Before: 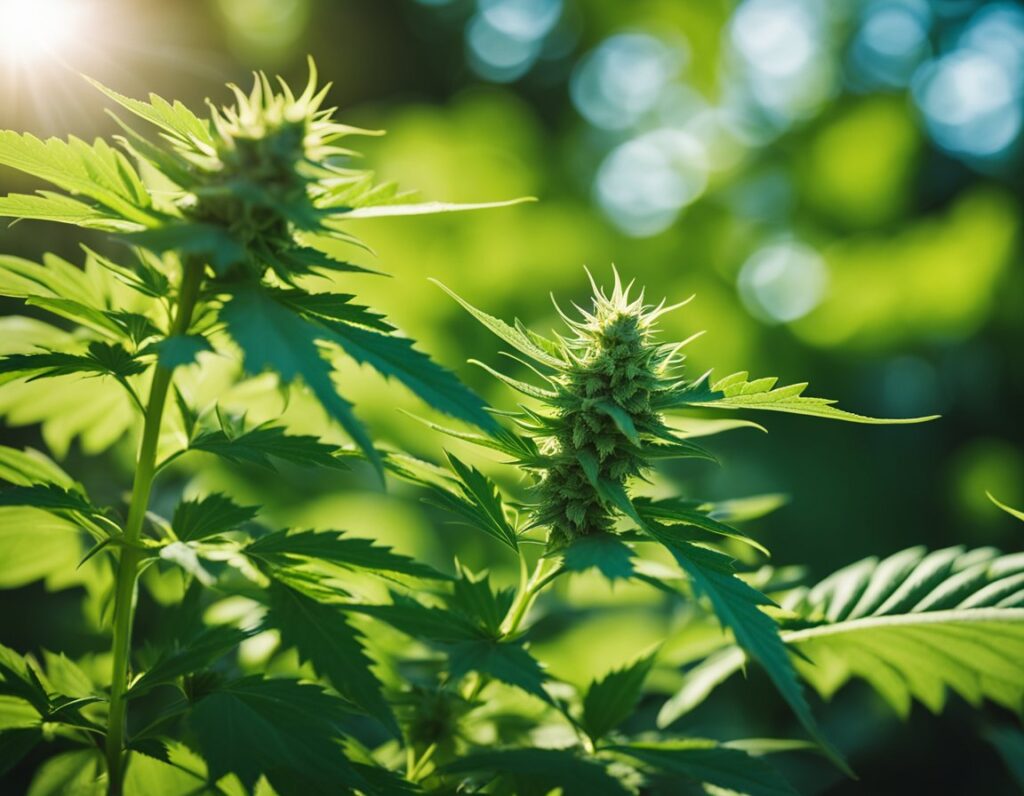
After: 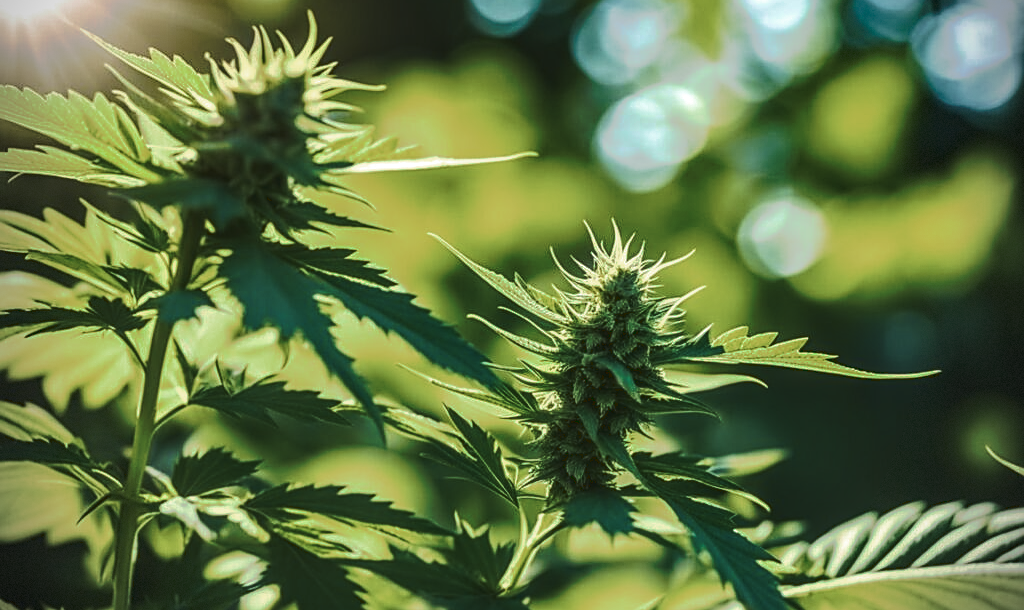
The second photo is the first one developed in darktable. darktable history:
sharpen: amount 0.575
contrast brightness saturation: contrast 0.25, saturation -0.31
velvia: strength 56%
crop: top 5.667%, bottom 17.637%
vignetting: dithering 8-bit output, unbound false
tone curve: curves: ch0 [(0, 0) (0.003, 0.149) (0.011, 0.152) (0.025, 0.154) (0.044, 0.164) (0.069, 0.179) (0.1, 0.194) (0.136, 0.211) (0.177, 0.232) (0.224, 0.258) (0.277, 0.289) (0.335, 0.326) (0.399, 0.371) (0.468, 0.438) (0.543, 0.504) (0.623, 0.569) (0.709, 0.642) (0.801, 0.716) (0.898, 0.775) (1, 1)], preserve colors none
local contrast: highlights 60%, shadows 60%, detail 160%
color zones: curves: ch0 [(0, 0.444) (0.143, 0.442) (0.286, 0.441) (0.429, 0.441) (0.571, 0.441) (0.714, 0.441) (0.857, 0.442) (1, 0.444)]
